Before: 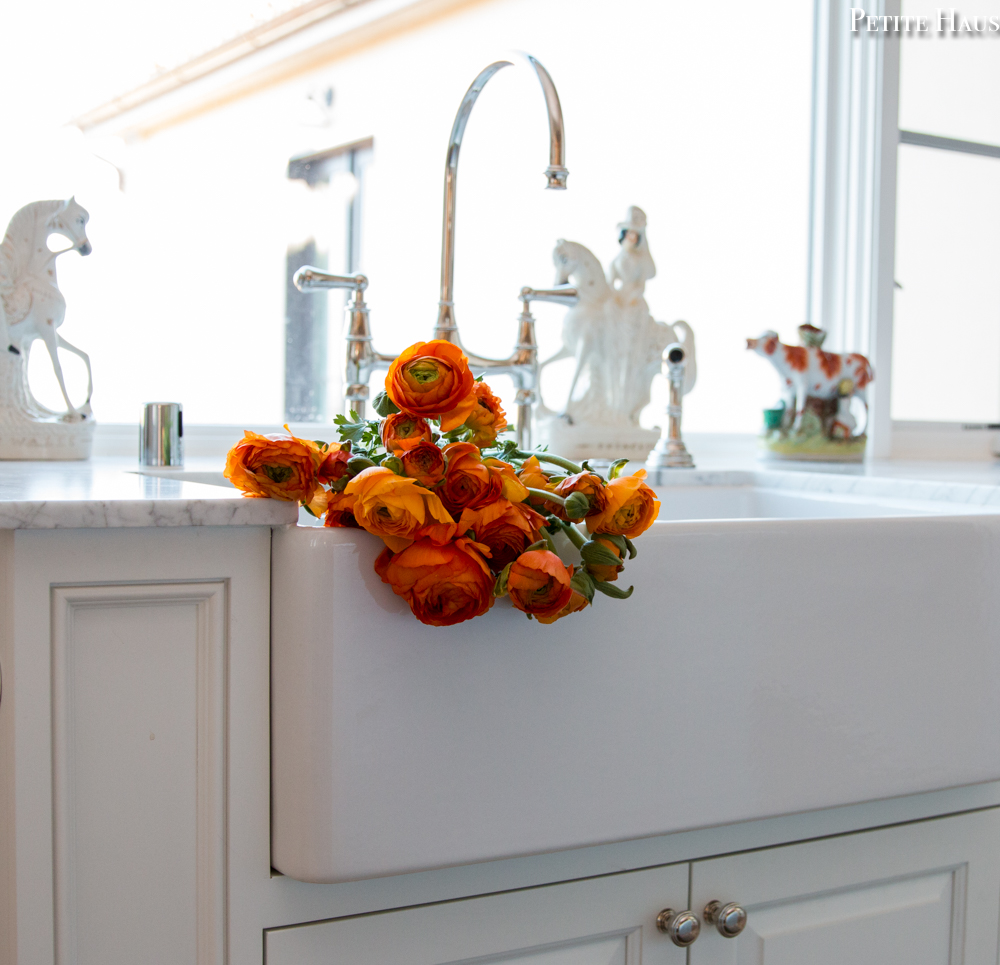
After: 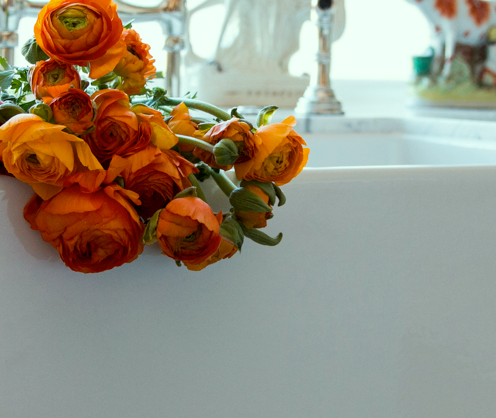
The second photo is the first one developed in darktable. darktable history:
color correction: highlights a* -8.01, highlights b* 3.34
crop: left 35.189%, top 36.635%, right 15.117%, bottom 19.967%
